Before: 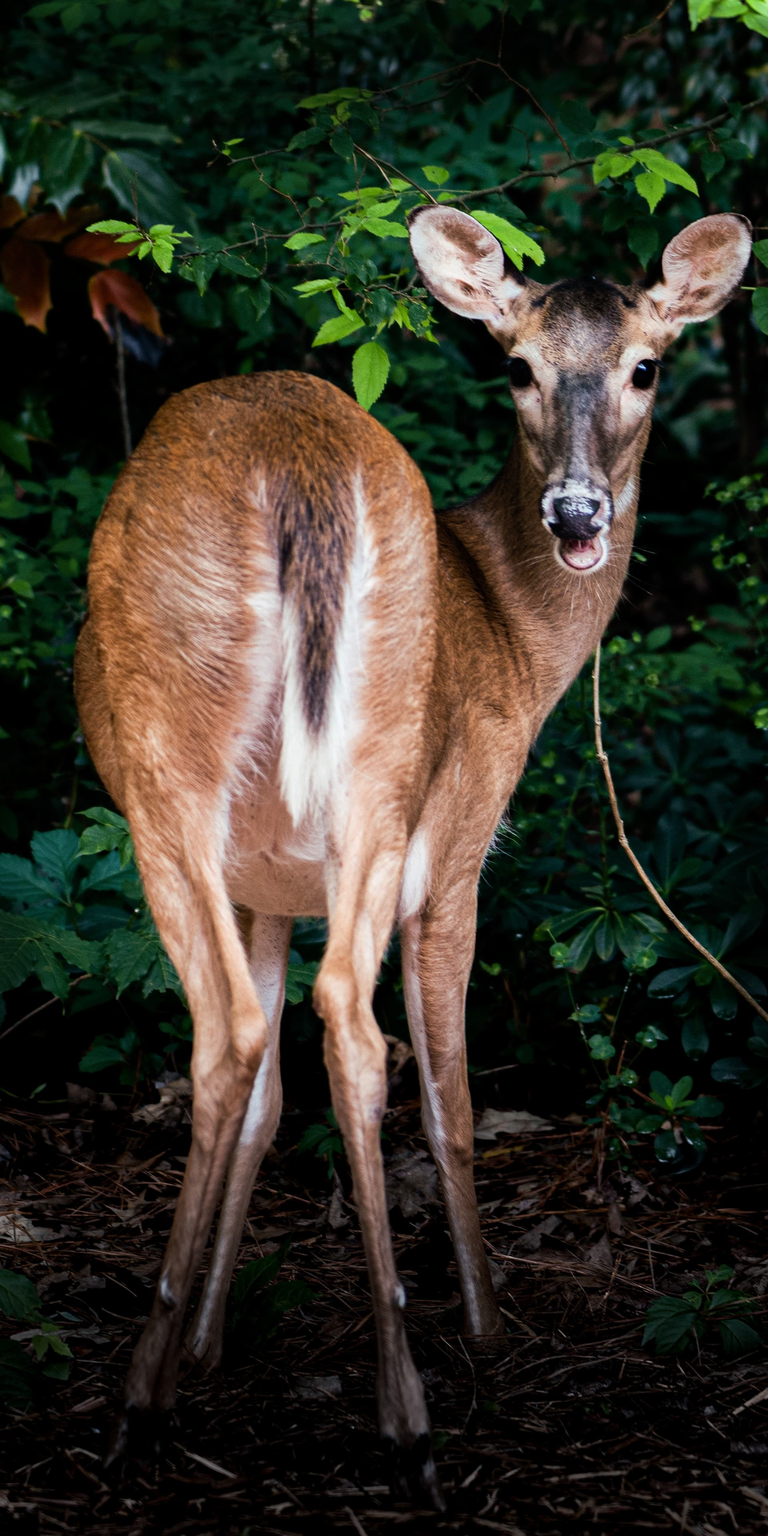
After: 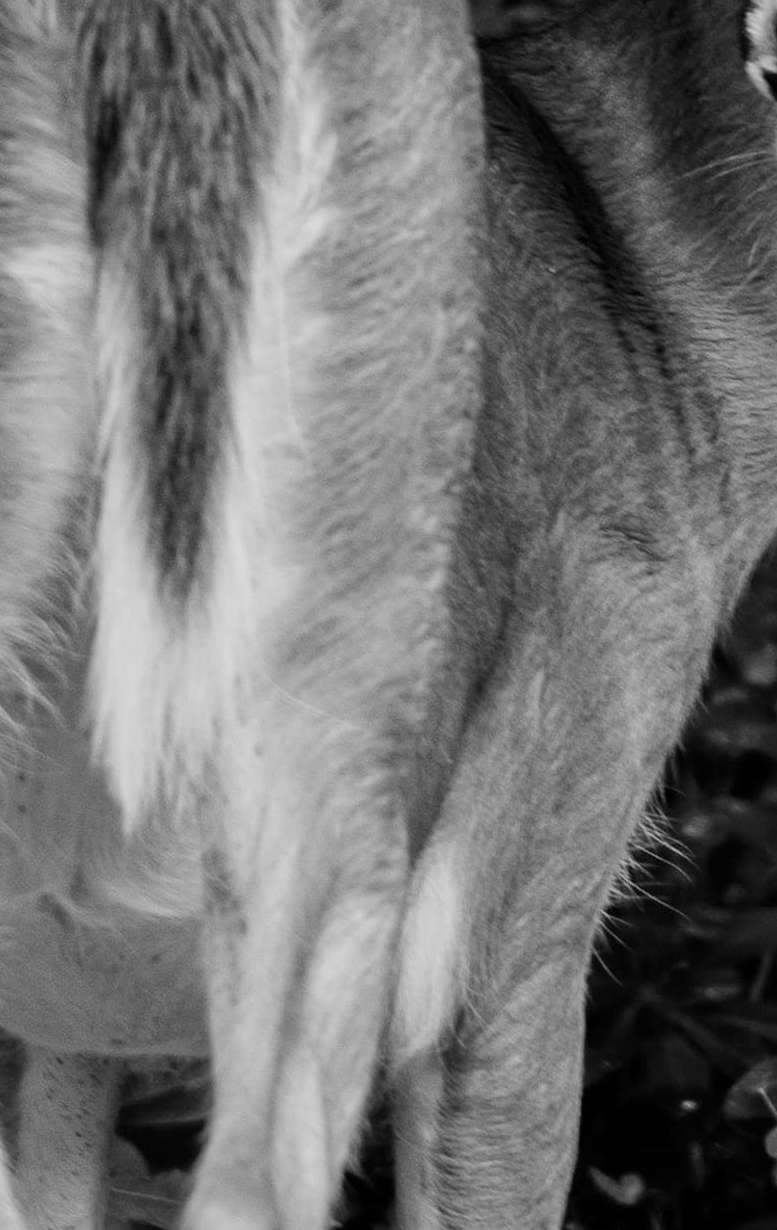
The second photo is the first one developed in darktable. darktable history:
tone equalizer: -8 EV 0.25 EV, -7 EV 0.417 EV, -6 EV 0.417 EV, -5 EV 0.25 EV, -3 EV -0.25 EV, -2 EV -0.417 EV, -1 EV -0.417 EV, +0 EV -0.25 EV, edges refinement/feathering 500, mask exposure compensation -1.57 EV, preserve details guided filter
crop: left 31.751%, top 32.172%, right 27.8%, bottom 35.83%
contrast brightness saturation: saturation -1
